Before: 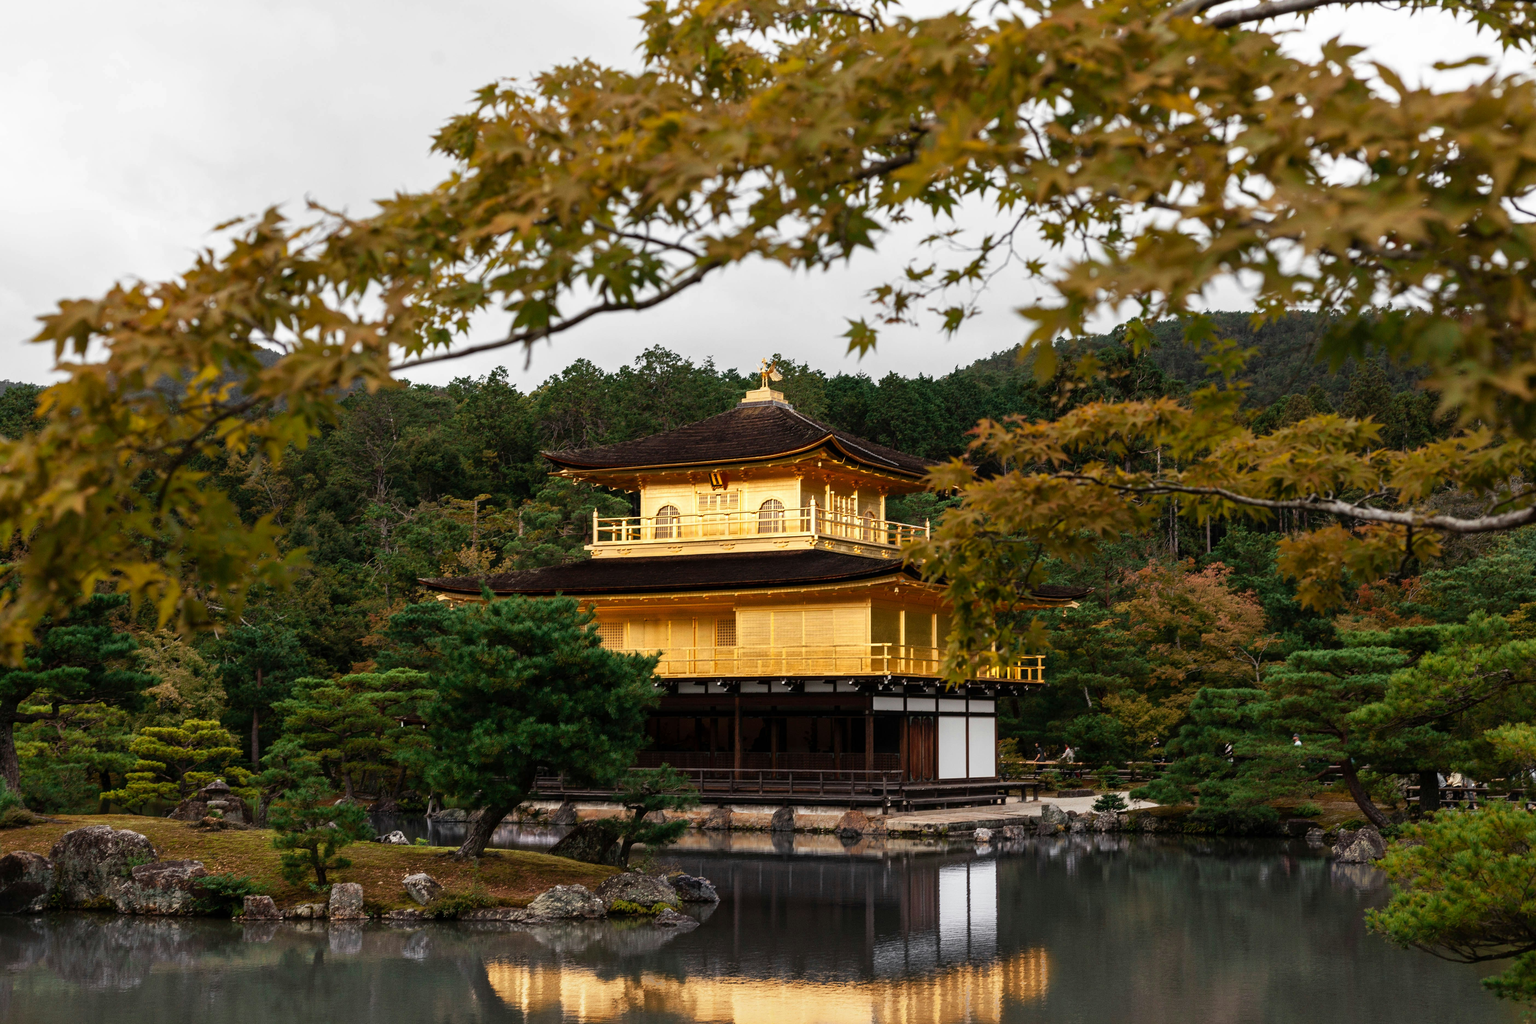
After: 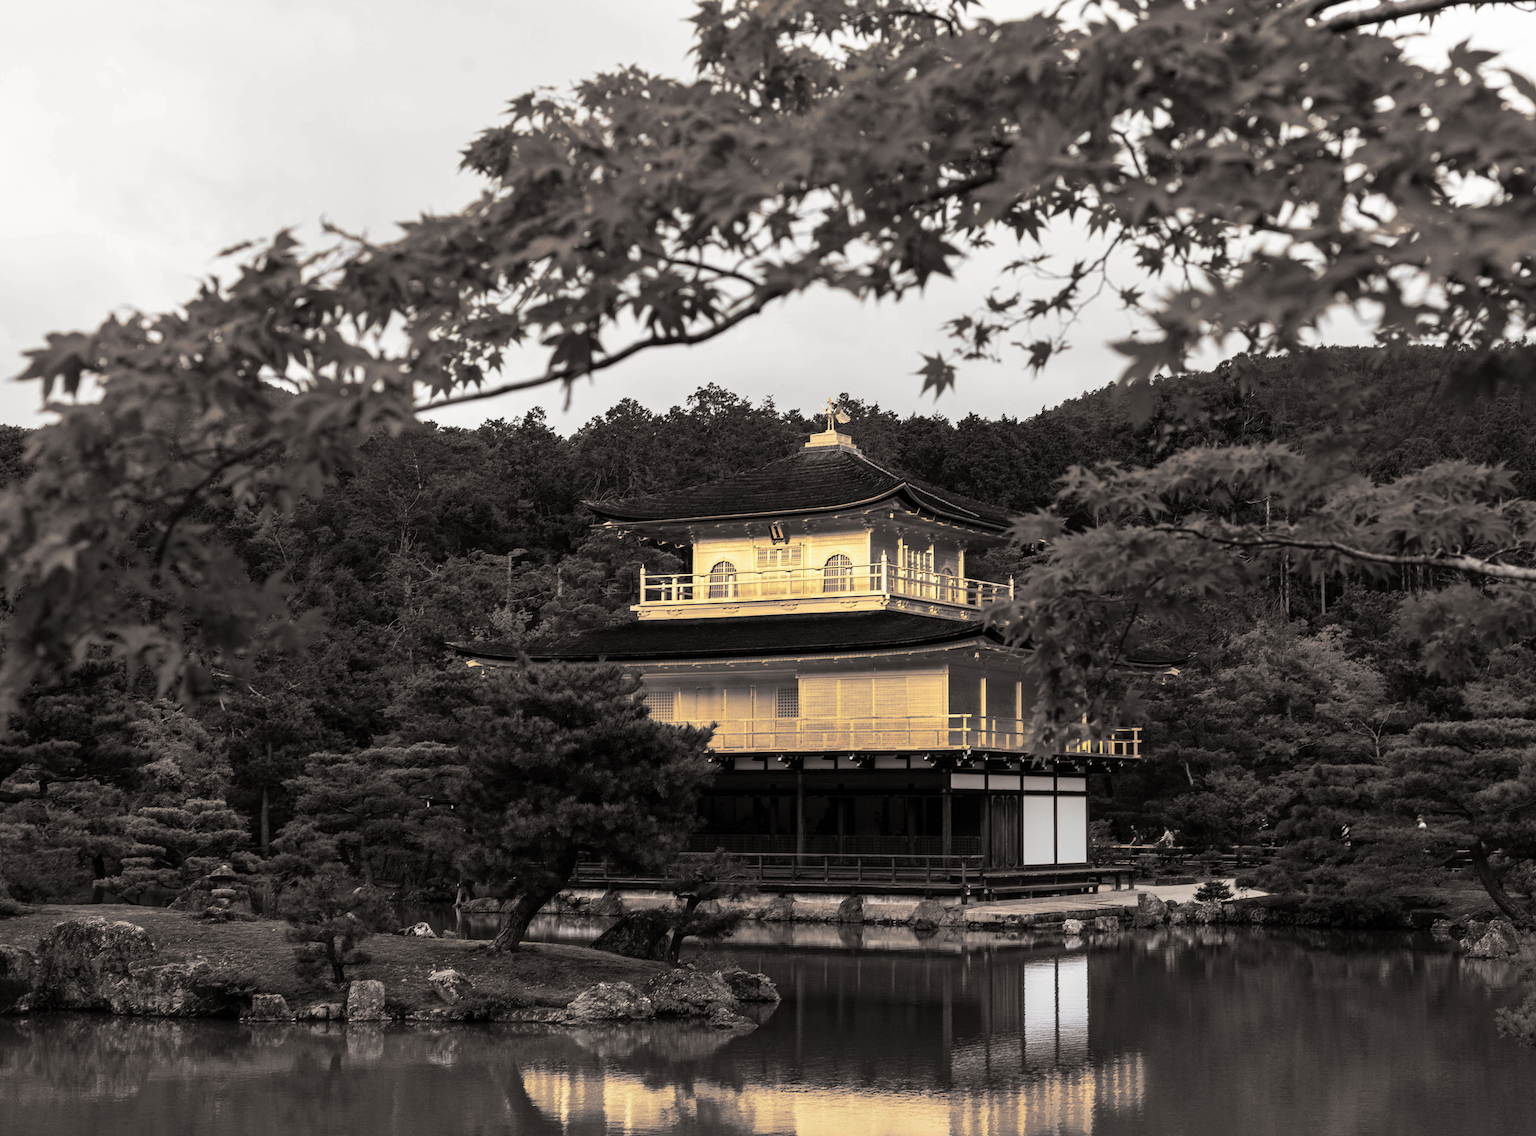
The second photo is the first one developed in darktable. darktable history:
split-toning: shadows › hue 26°, shadows › saturation 0.09, highlights › hue 40°, highlights › saturation 0.18, balance -63, compress 0%
crop and rotate: left 1.088%, right 8.807%
